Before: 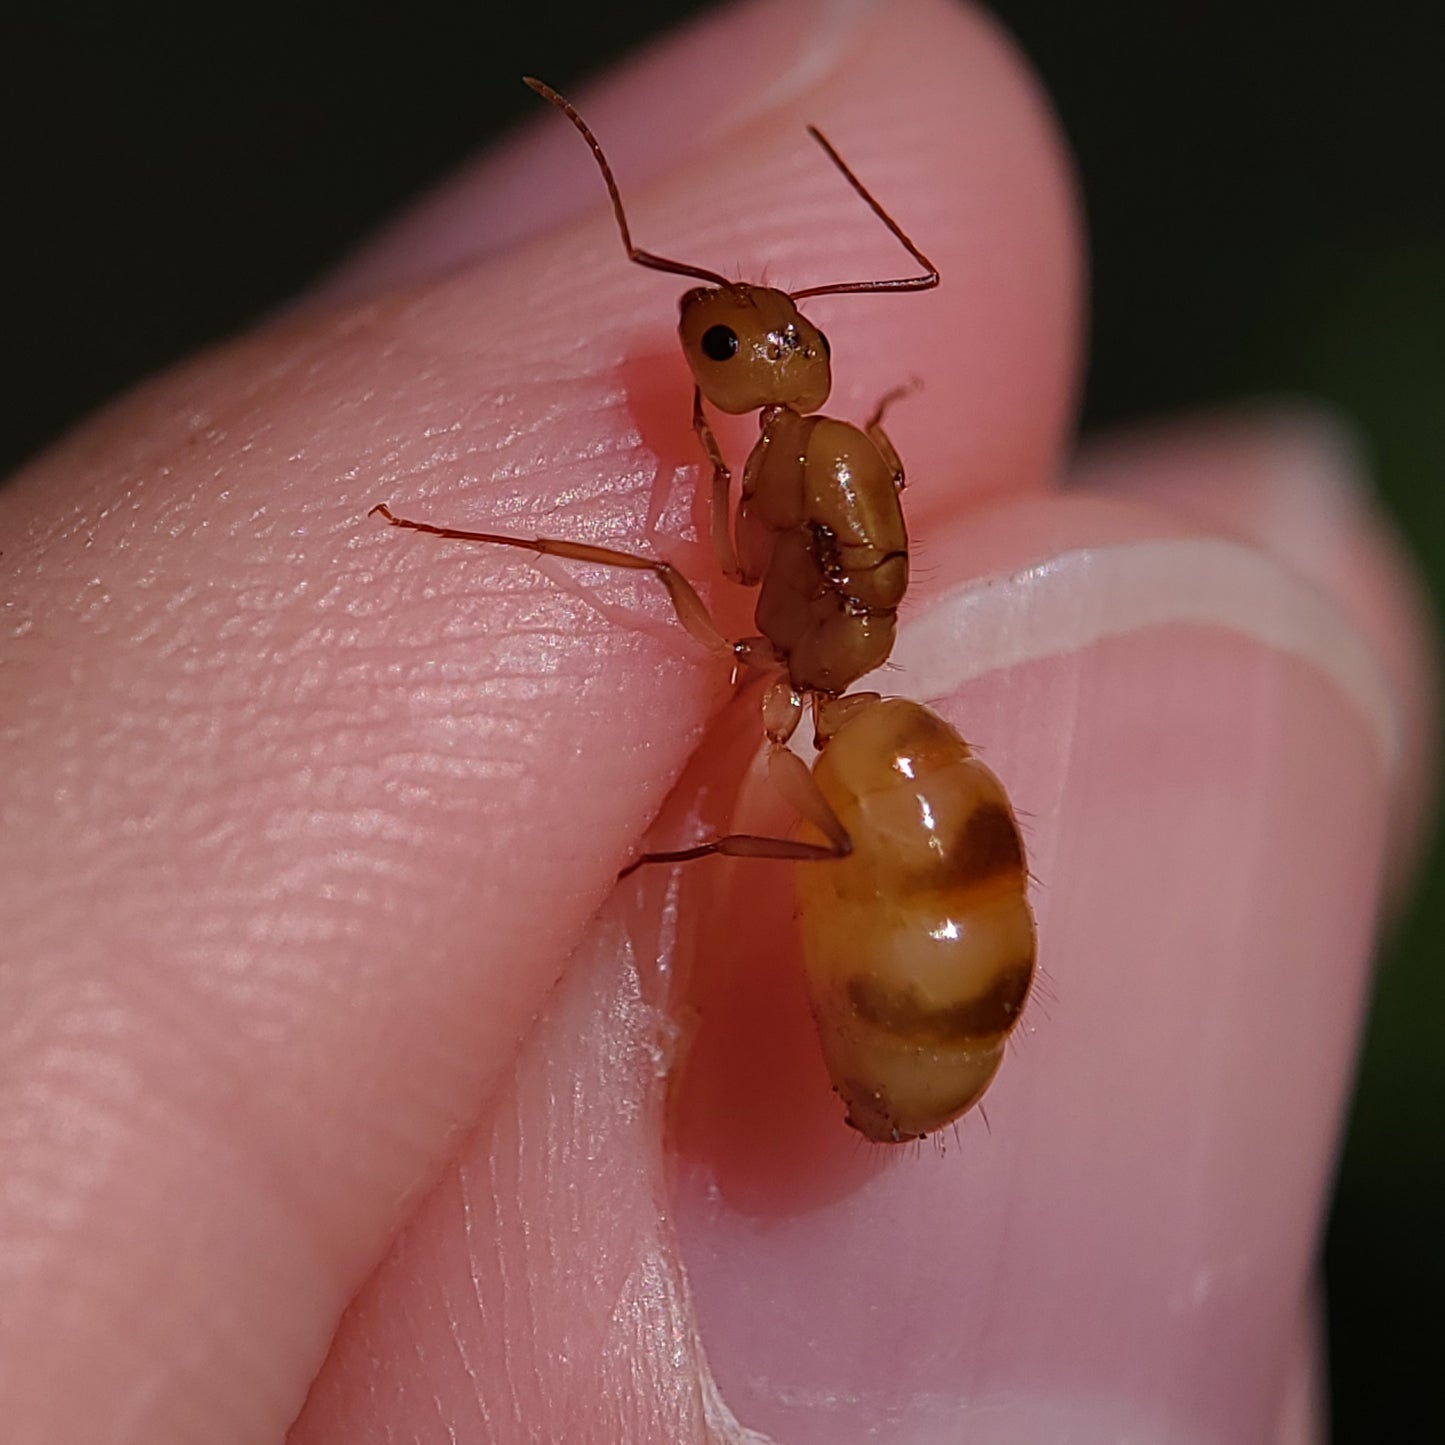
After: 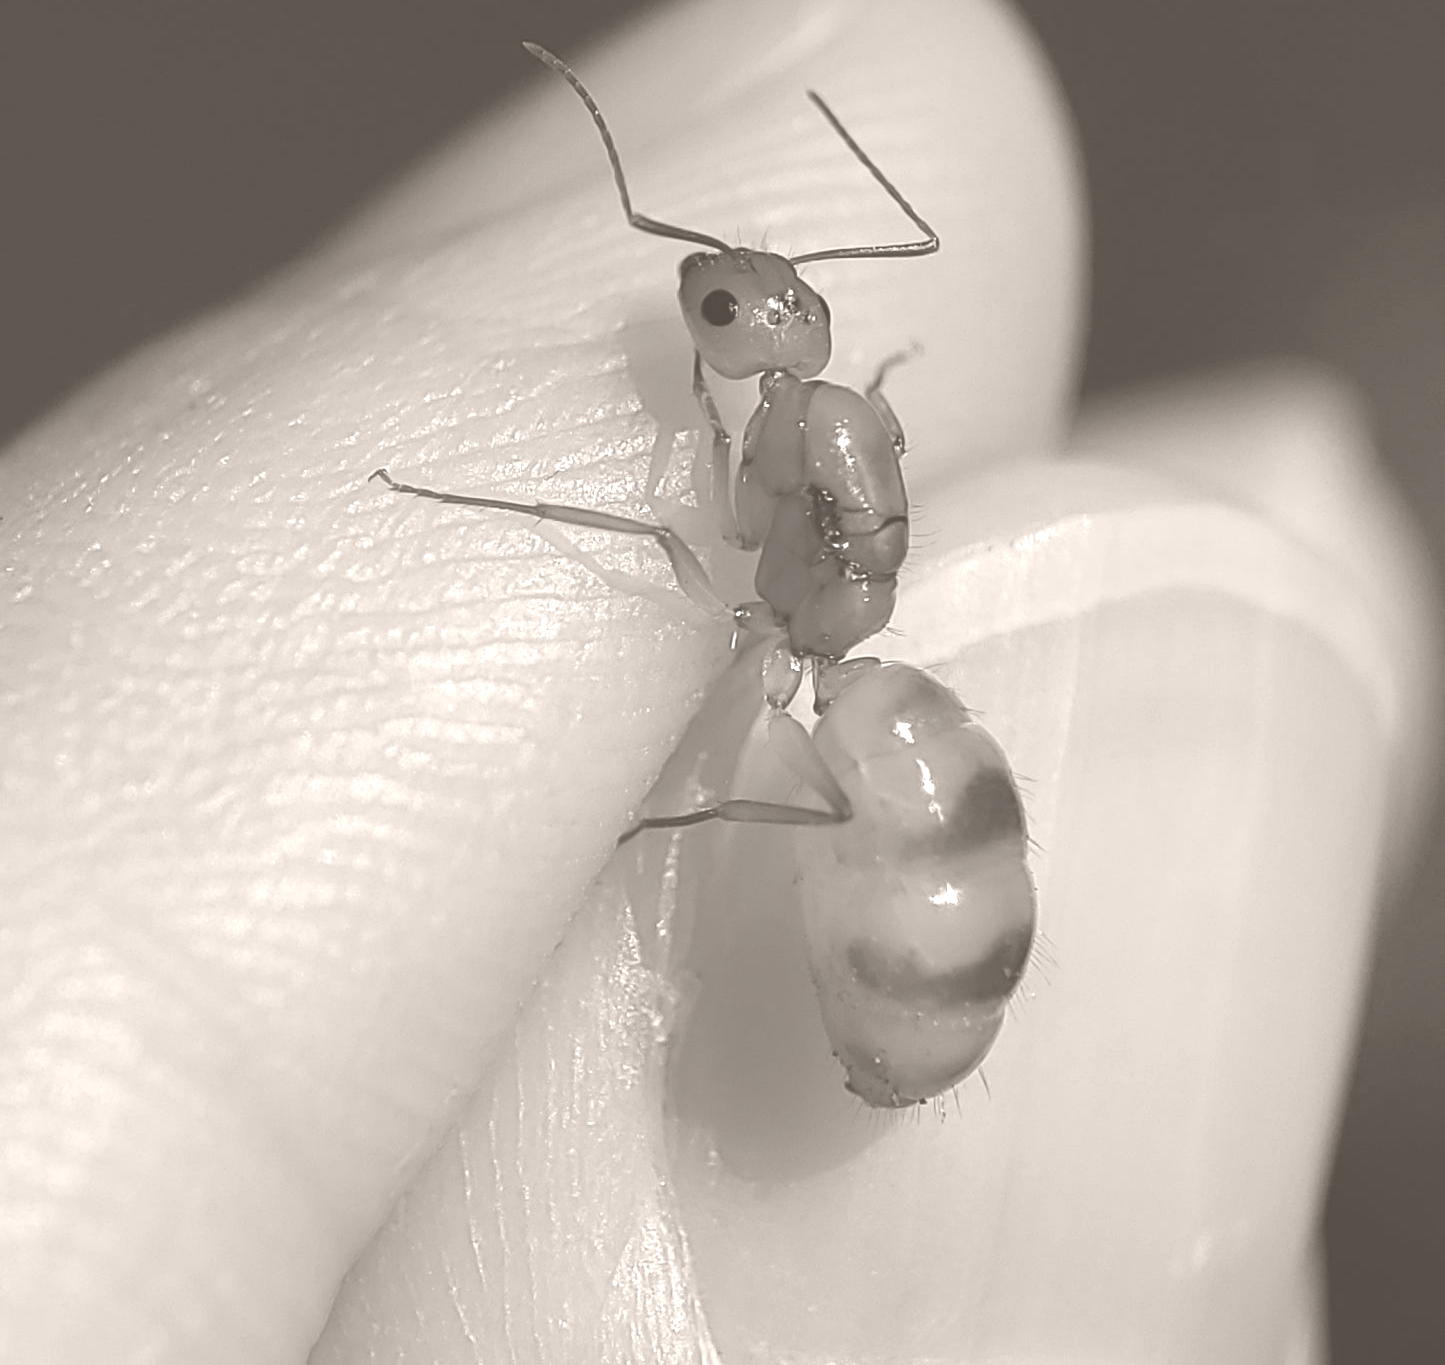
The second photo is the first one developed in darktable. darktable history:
crop and rotate: top 2.479%, bottom 3.018%
colorize: hue 34.49°, saturation 35.33%, source mix 100%, lightness 55%, version 1
